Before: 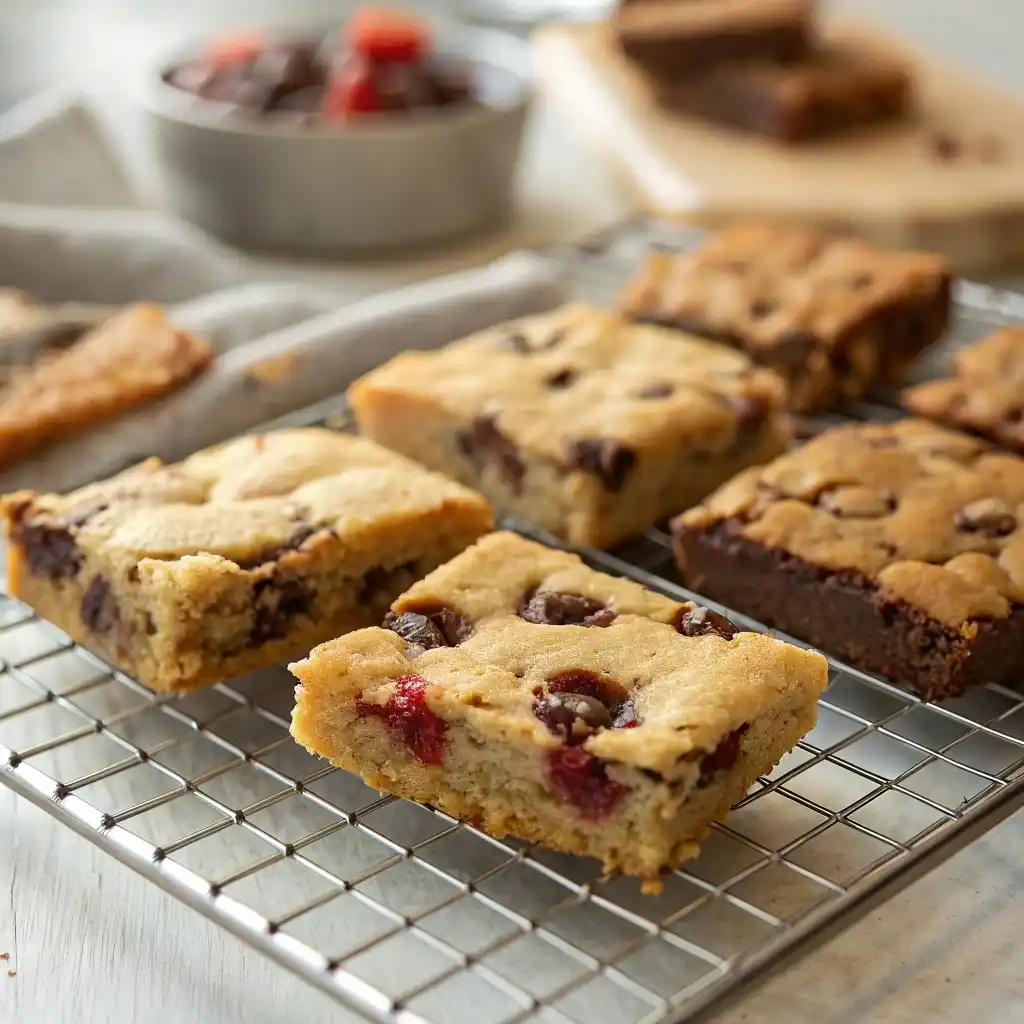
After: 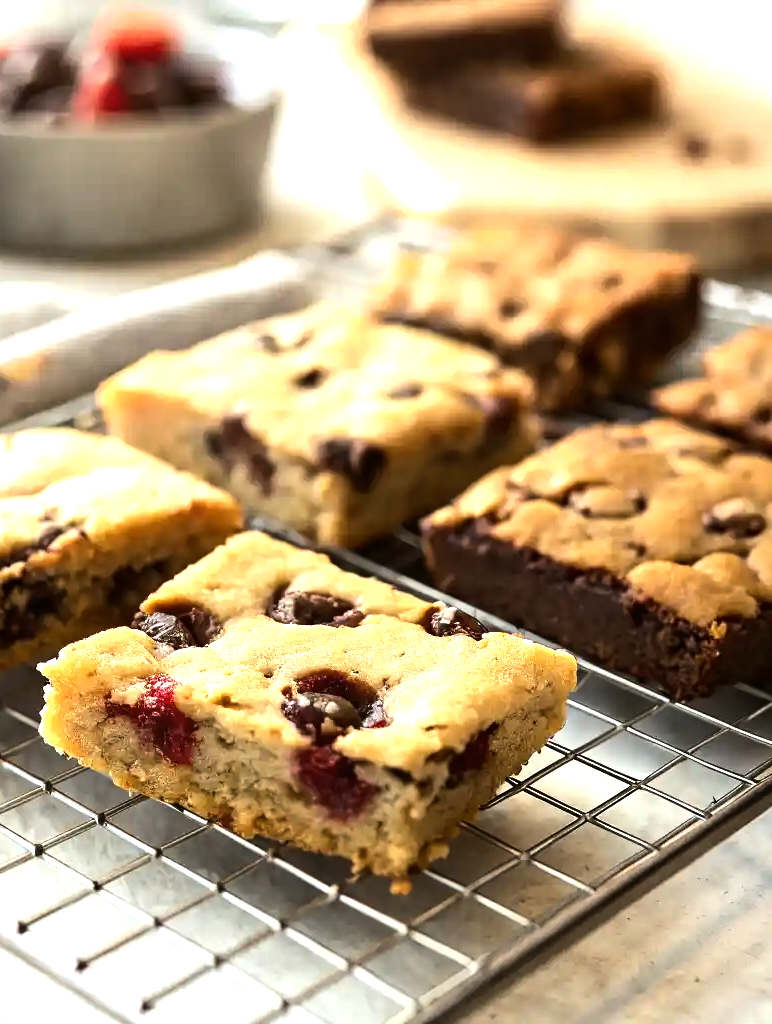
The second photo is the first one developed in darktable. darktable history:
crop and rotate: left 24.6%
tone equalizer: -8 EV -1.08 EV, -7 EV -1.01 EV, -6 EV -0.867 EV, -5 EV -0.578 EV, -3 EV 0.578 EV, -2 EV 0.867 EV, -1 EV 1.01 EV, +0 EV 1.08 EV, edges refinement/feathering 500, mask exposure compensation -1.57 EV, preserve details no
exposure: exposure 0.191 EV, compensate highlight preservation false
